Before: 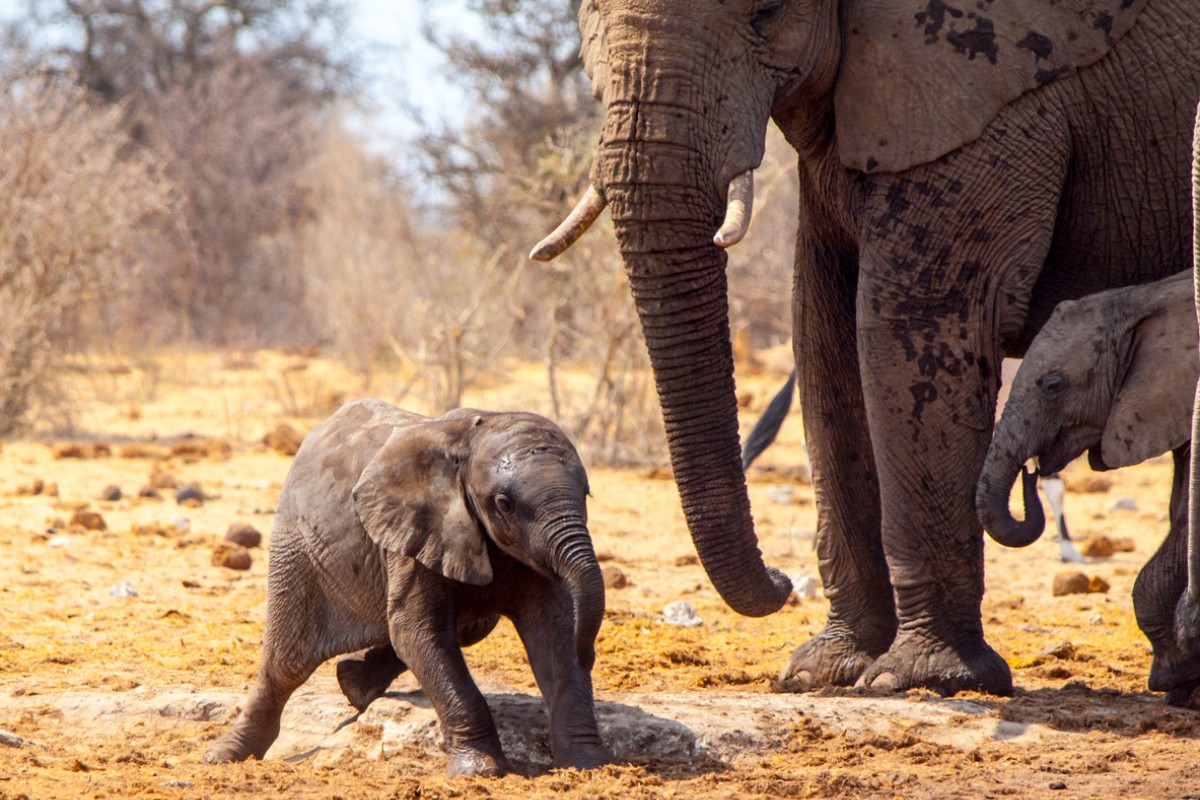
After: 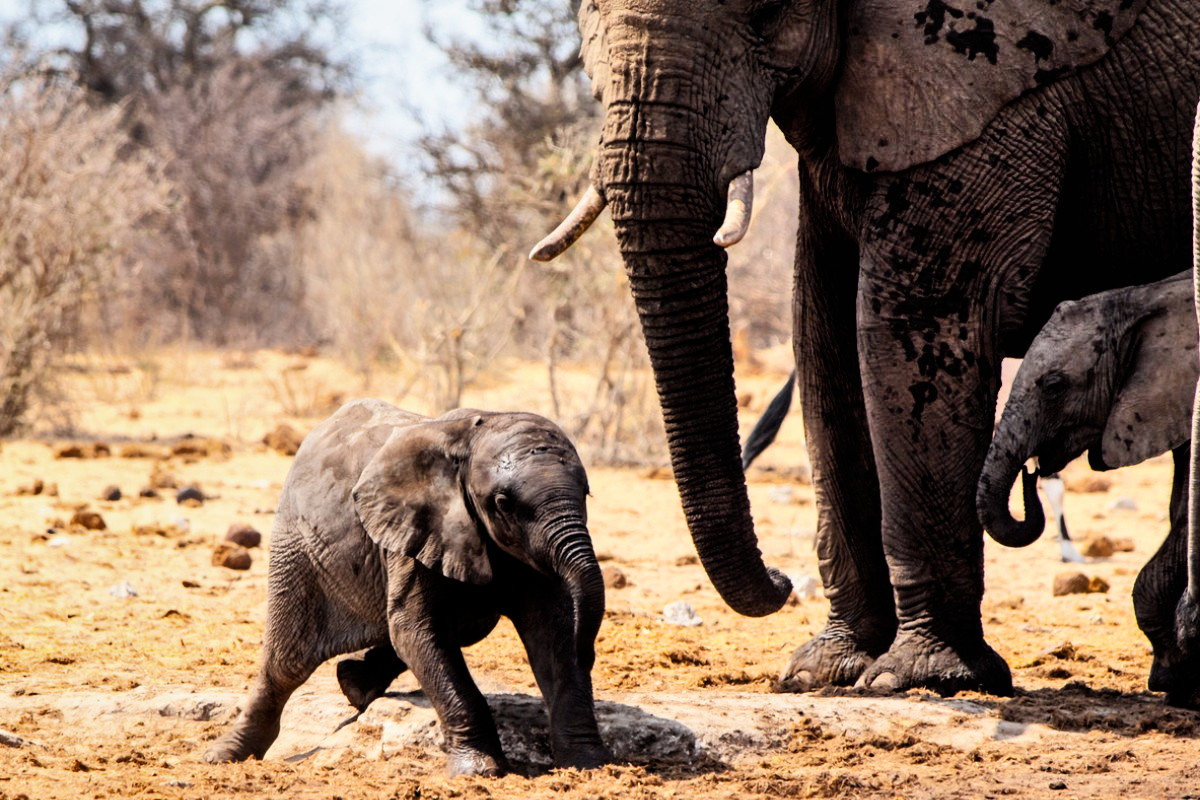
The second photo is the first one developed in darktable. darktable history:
shadows and highlights: soften with gaussian
filmic rgb: black relative exposure -5.3 EV, white relative exposure 2.86 EV, dynamic range scaling -38.26%, hardness 4, contrast 1.61, highlights saturation mix -1.36%
